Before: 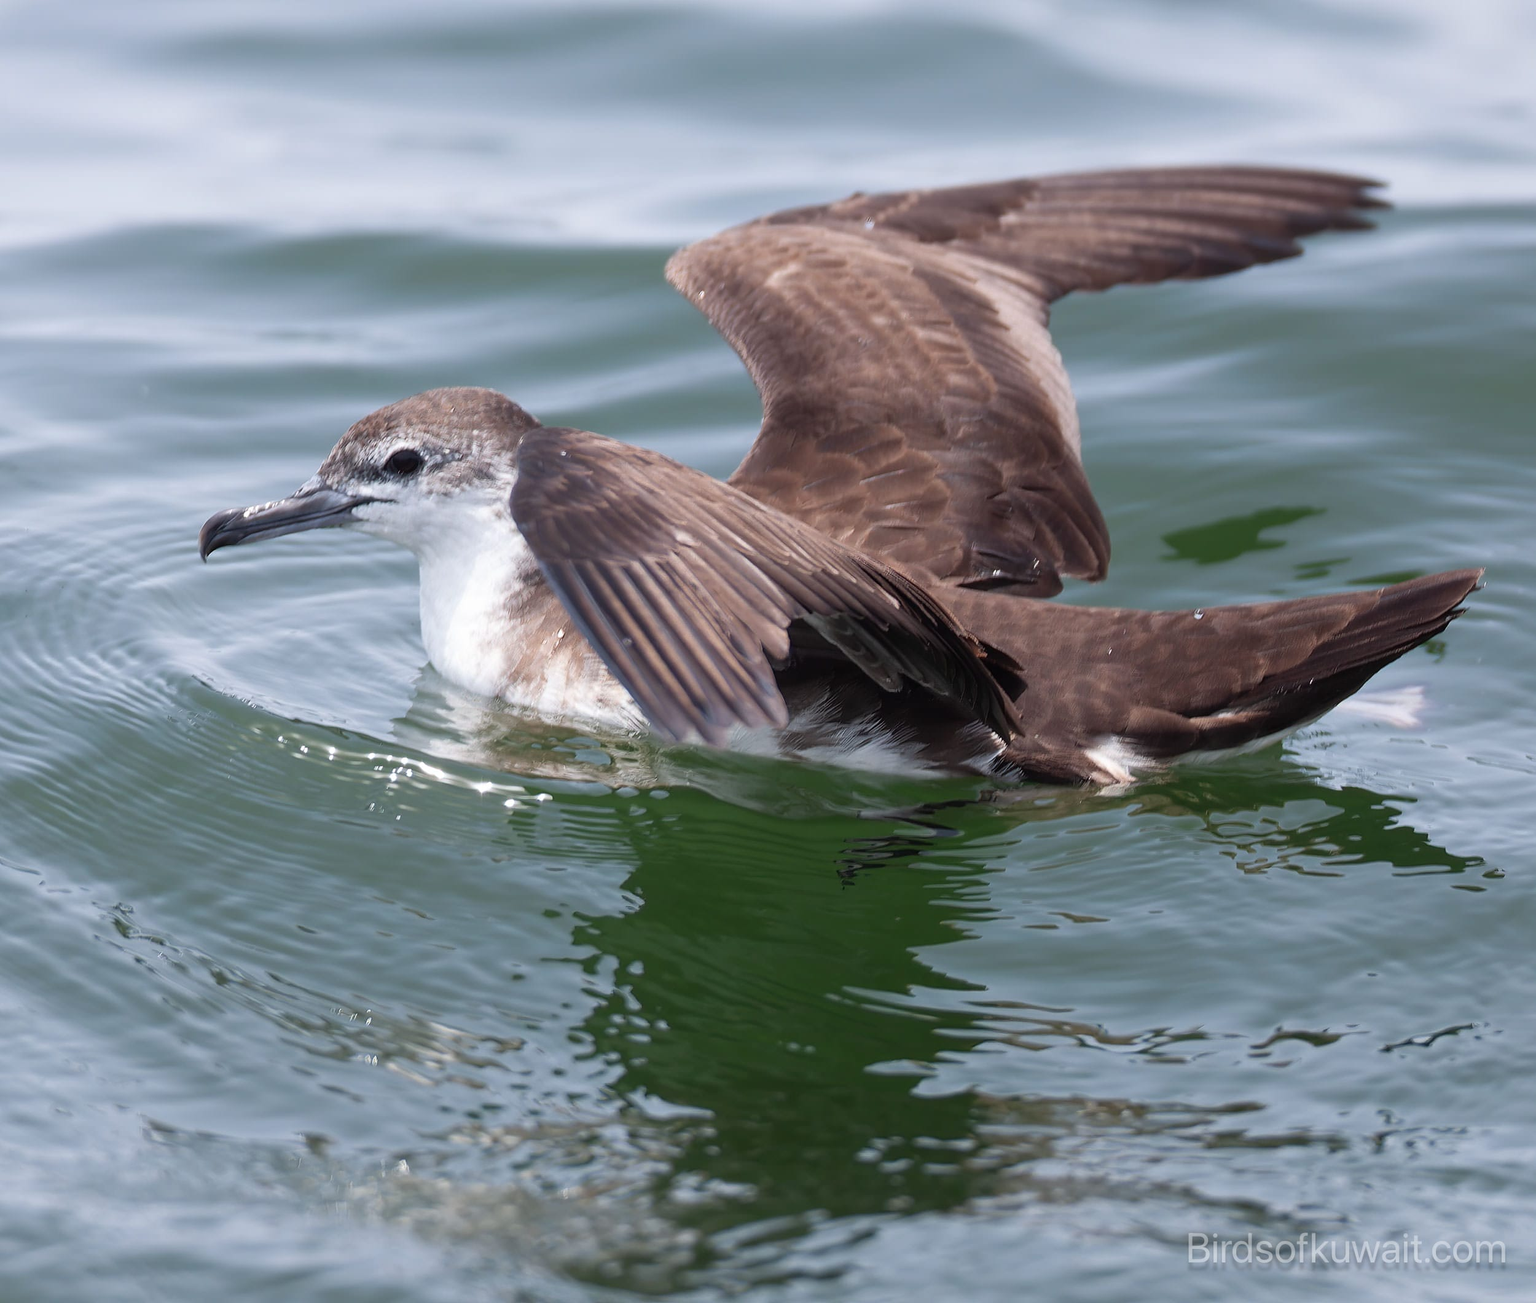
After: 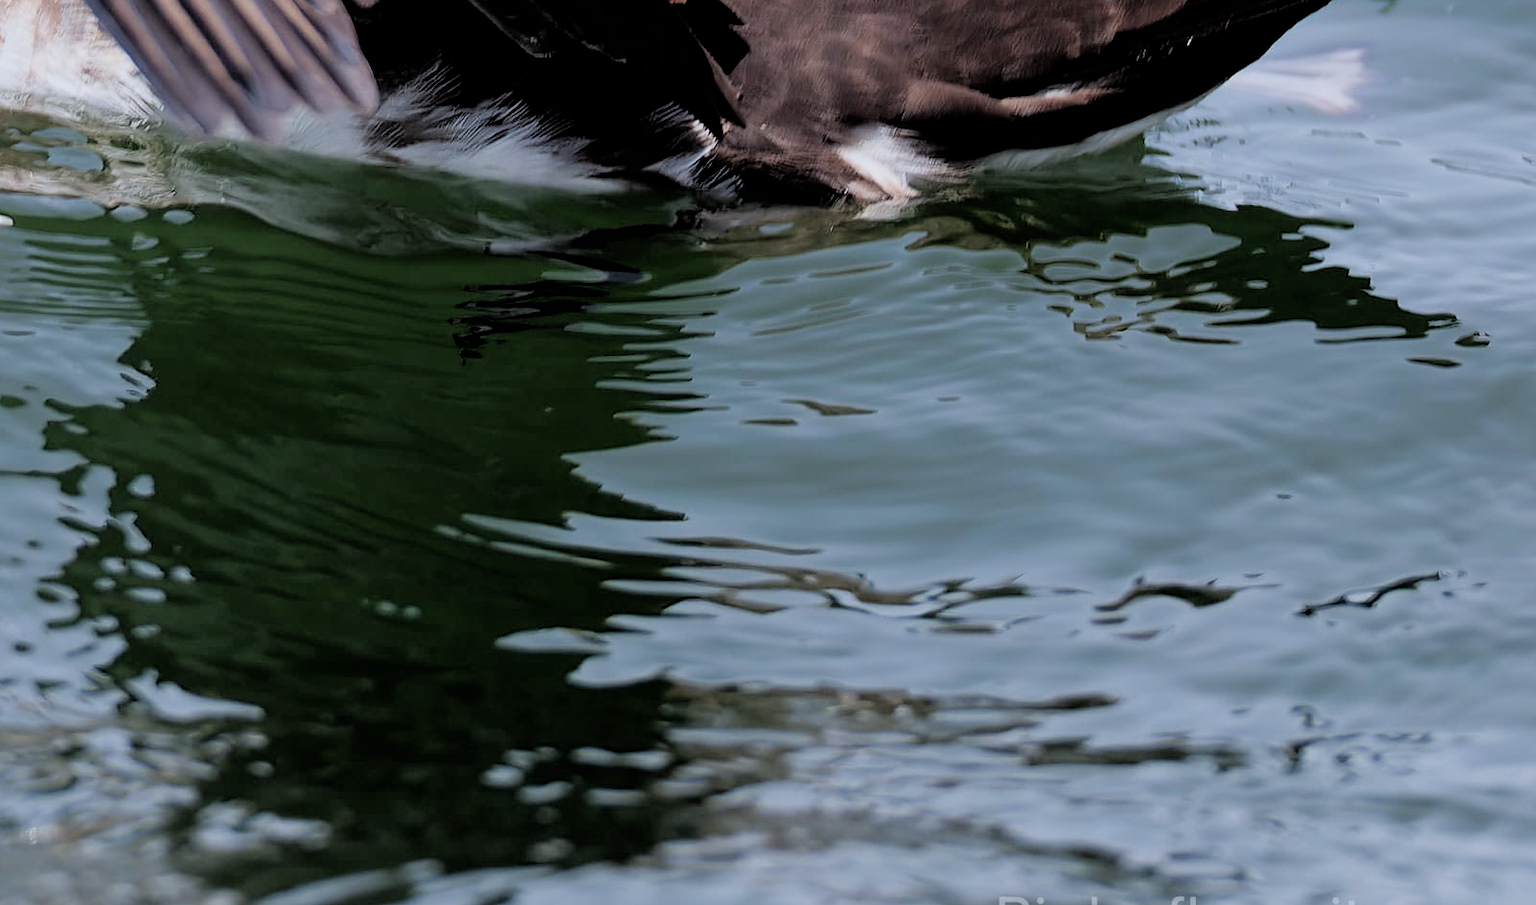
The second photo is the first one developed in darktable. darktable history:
filmic rgb: black relative exposure -3.31 EV, white relative exposure 3.45 EV, hardness 2.36, contrast 1.103
white balance: red 0.974, blue 1.044
crop and rotate: left 35.509%, top 50.238%, bottom 4.934%
